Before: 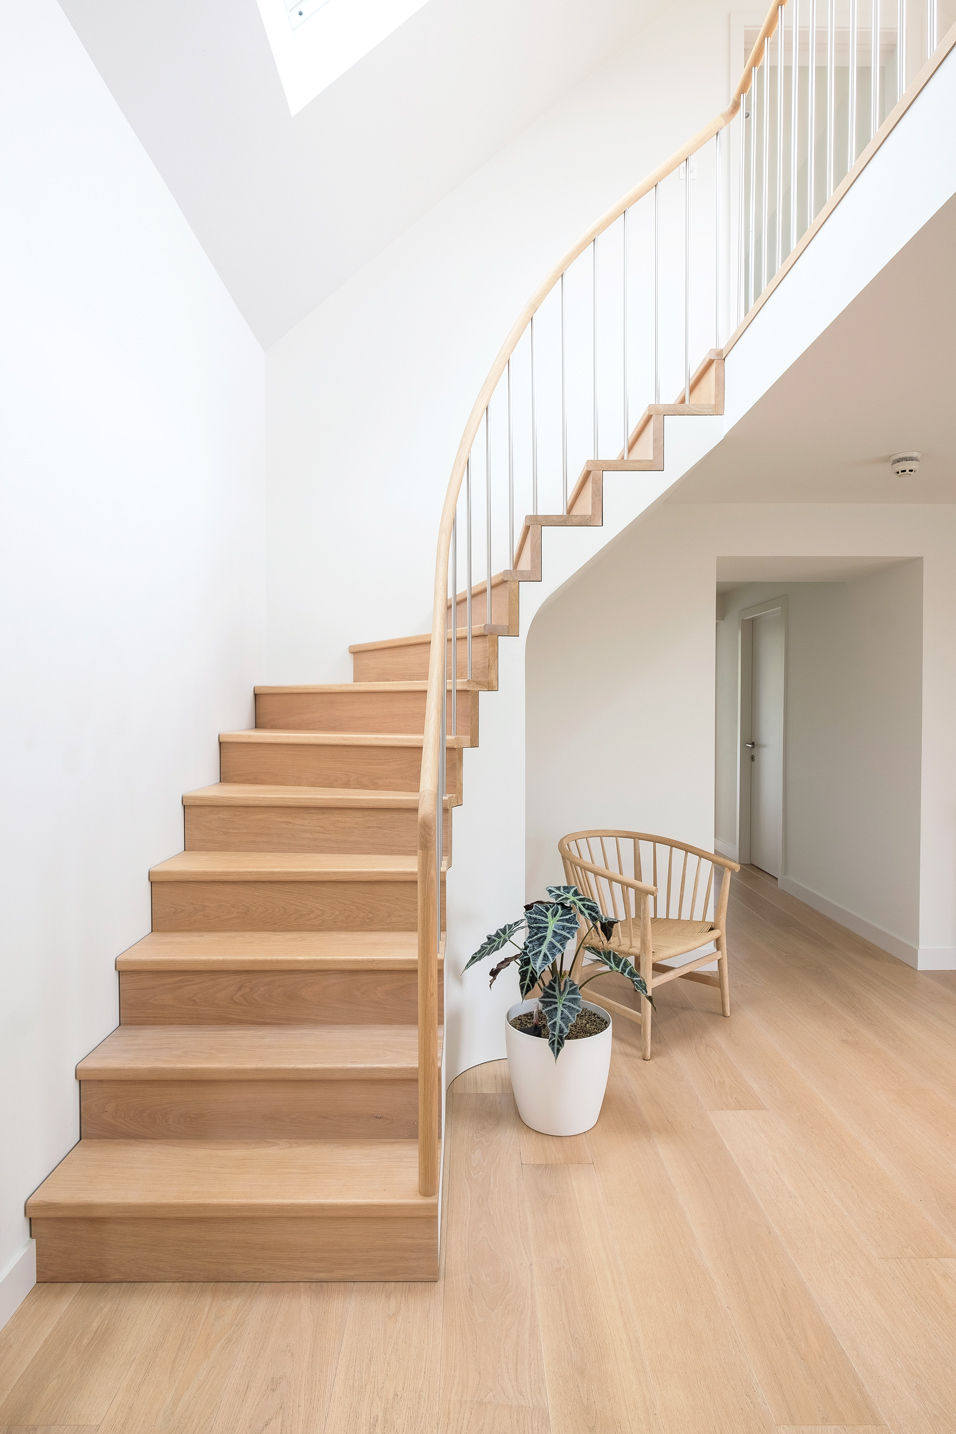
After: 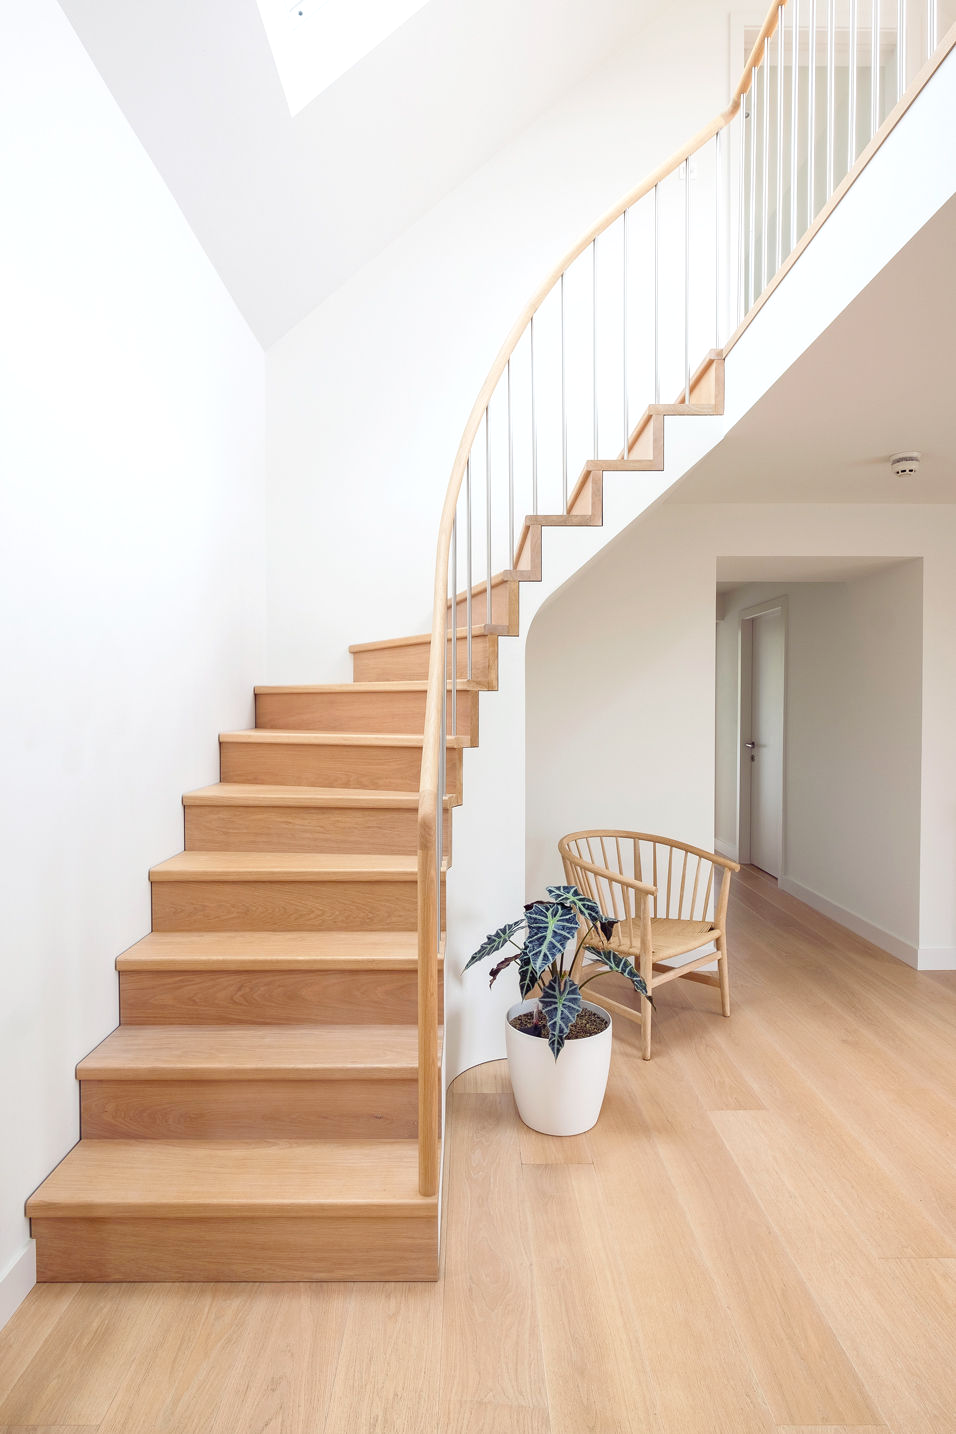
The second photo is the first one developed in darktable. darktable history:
color balance rgb: shadows lift › luminance -21.907%, shadows lift › chroma 9.168%, shadows lift › hue 283.37°, perceptual saturation grading › global saturation 20%, perceptual saturation grading › highlights -24.836%, perceptual saturation grading › shadows 49.899%
exposure: black level correction -0.001, exposure 0.08 EV, compensate highlight preservation false
